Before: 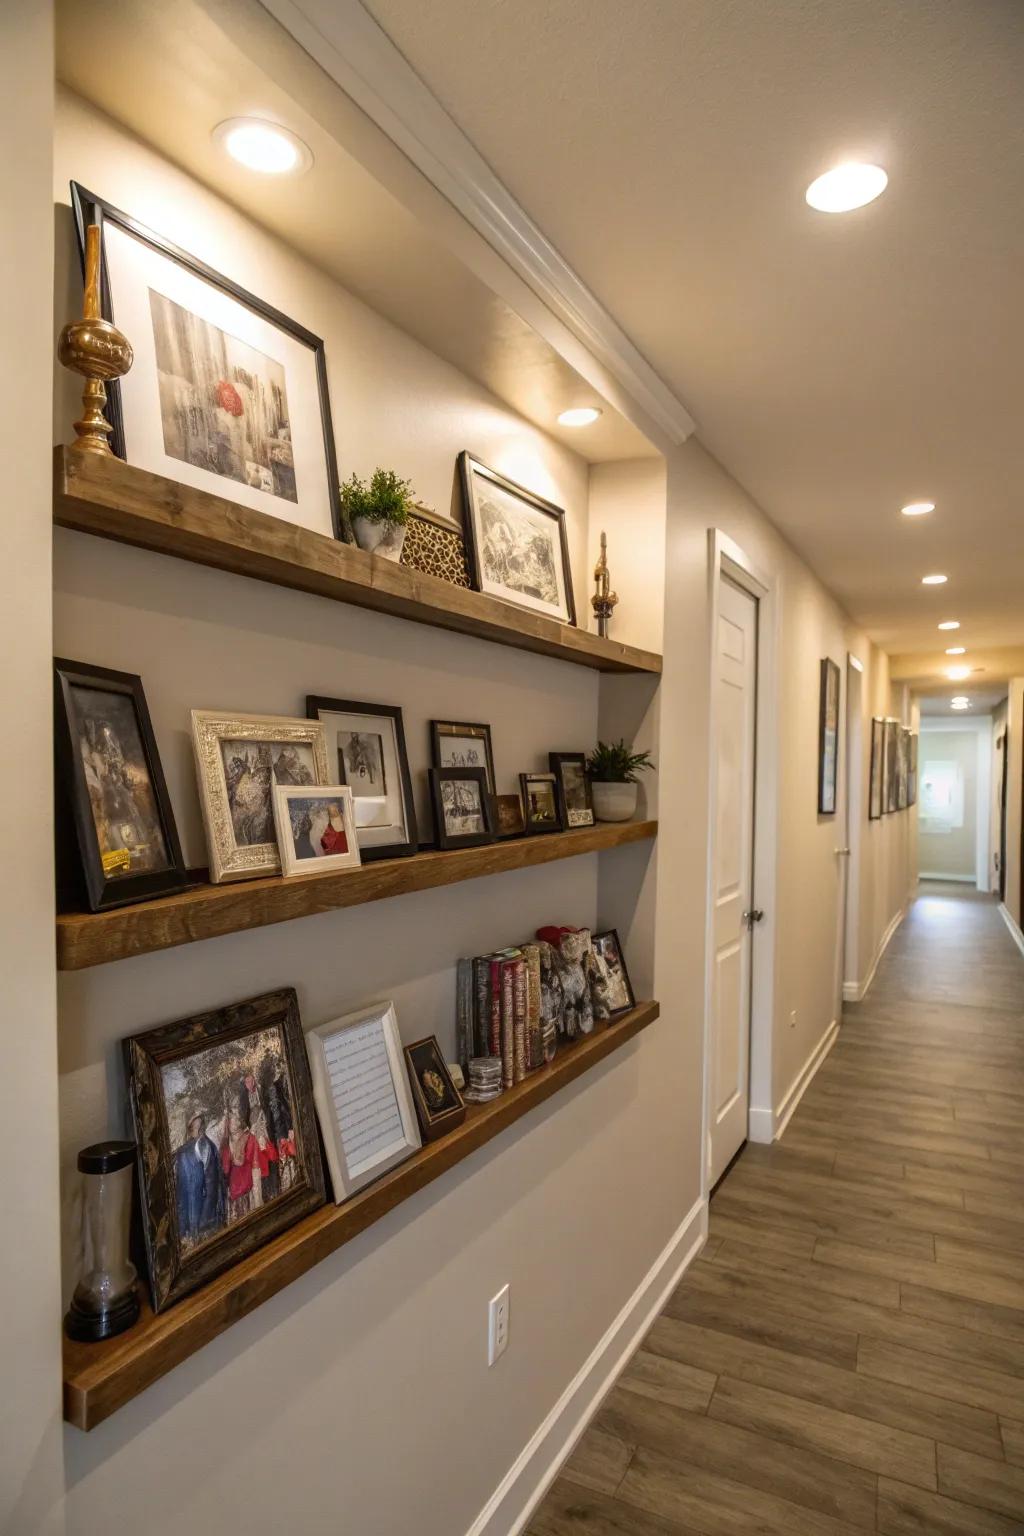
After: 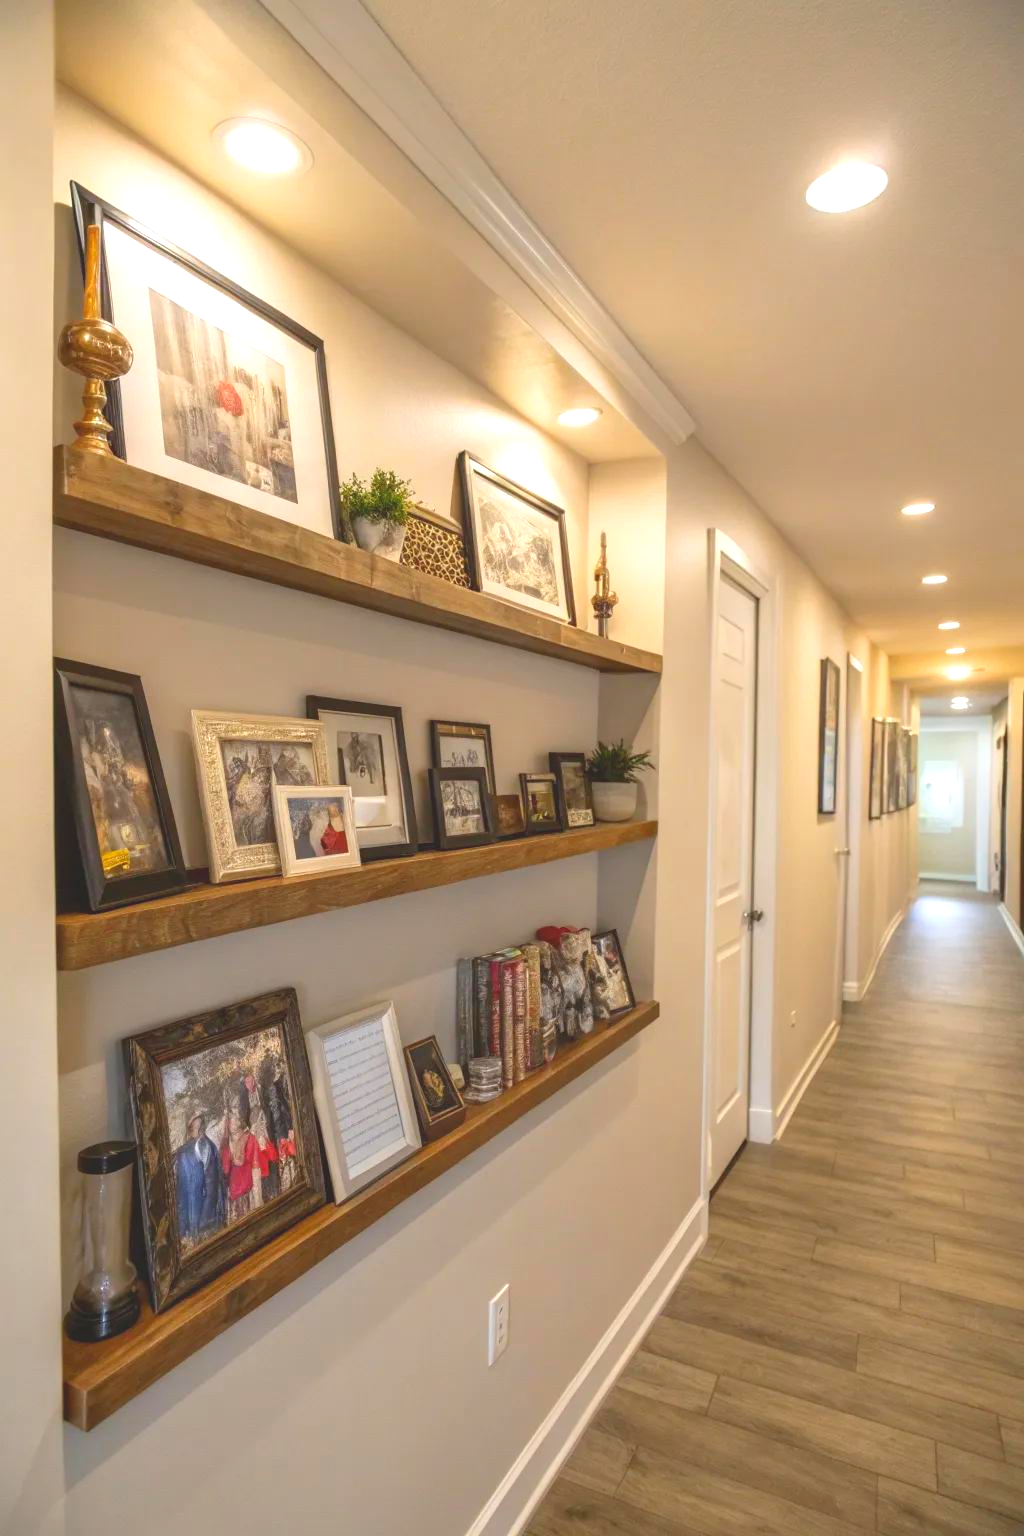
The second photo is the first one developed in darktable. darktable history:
exposure: exposure 1 EV, compensate highlight preservation false
contrast brightness saturation: contrast -0.28
